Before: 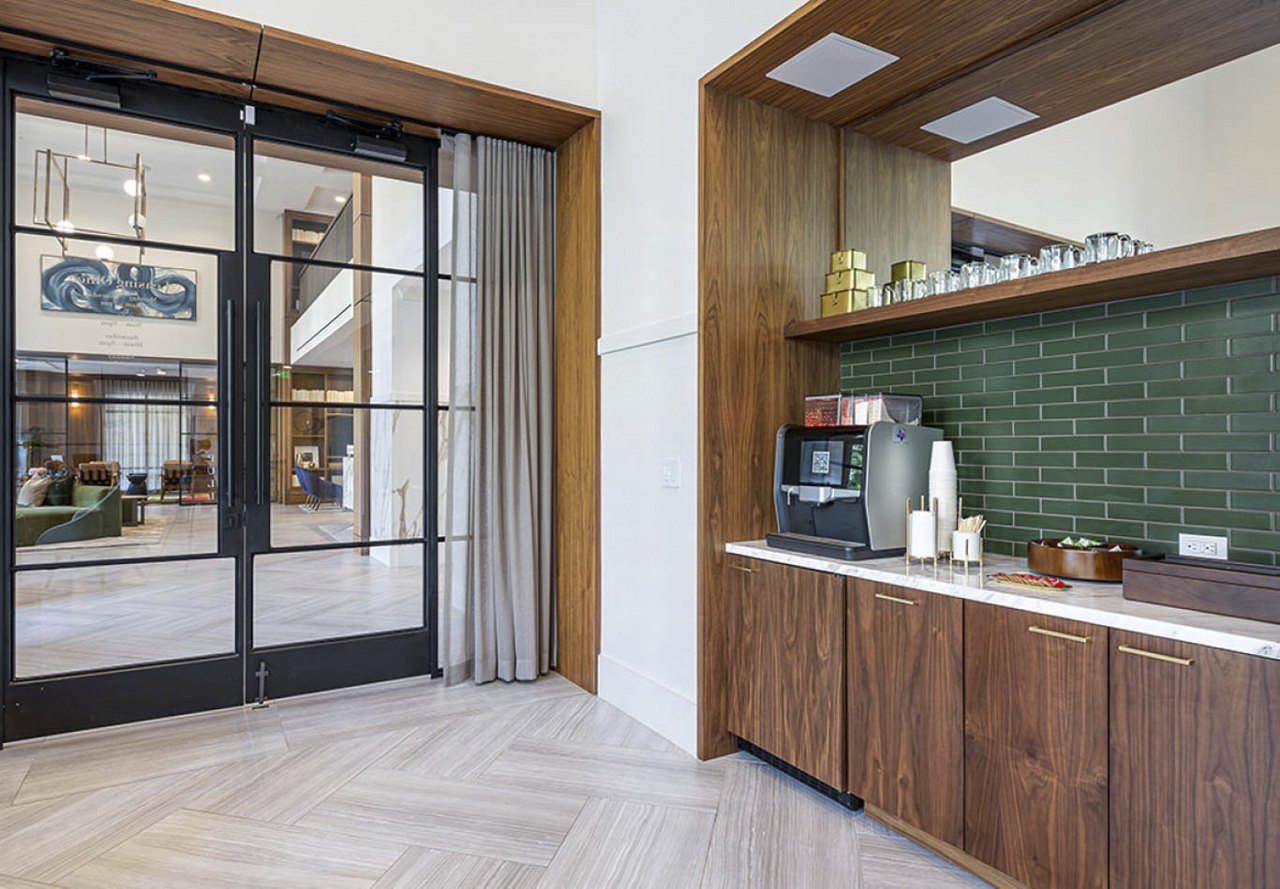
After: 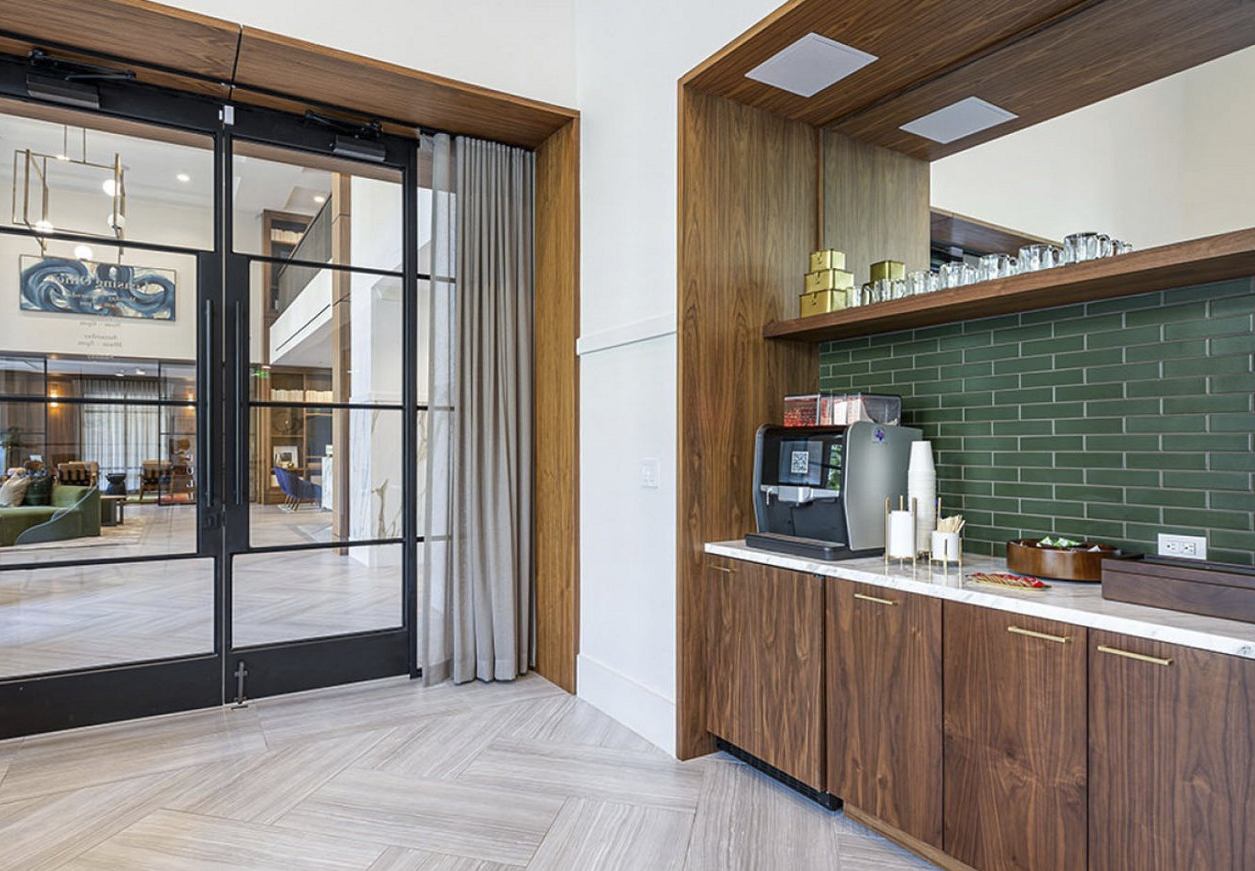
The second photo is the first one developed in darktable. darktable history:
crop: left 1.65%, right 0.282%, bottom 2.024%
